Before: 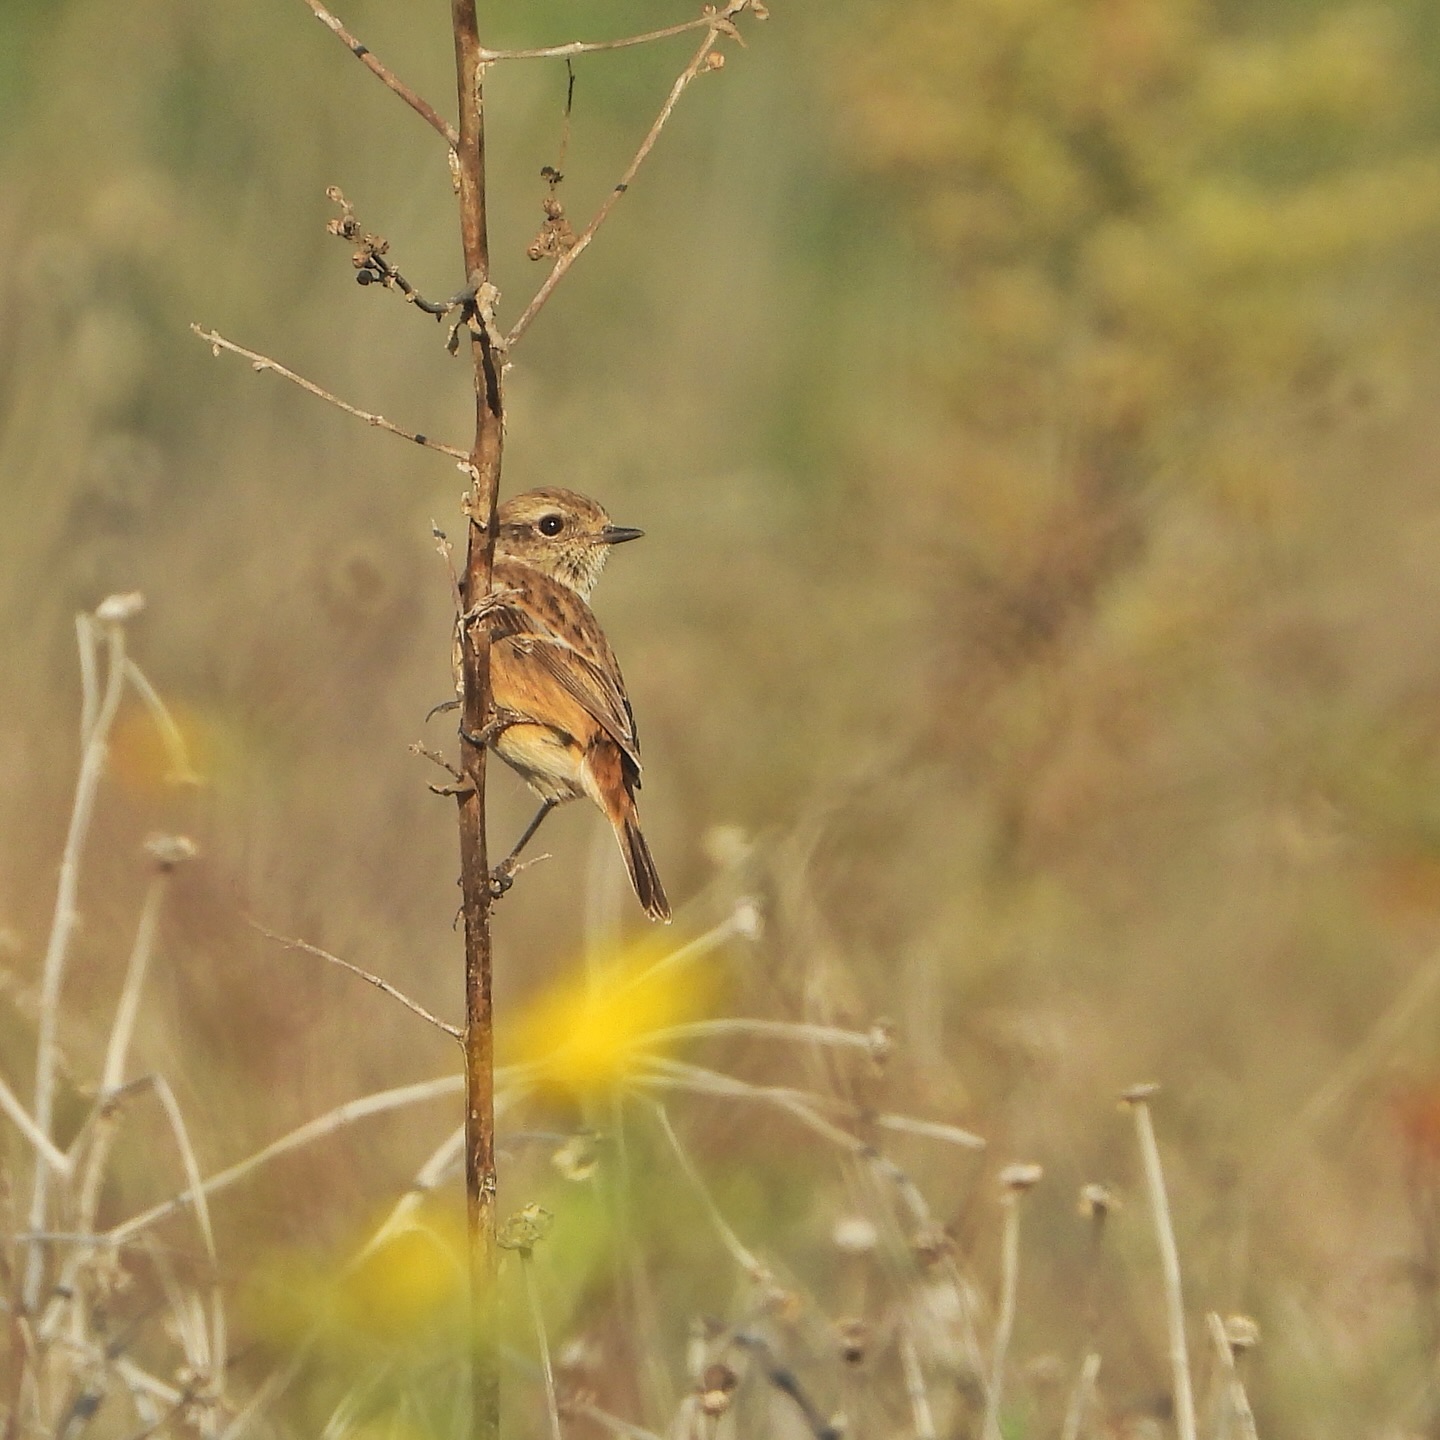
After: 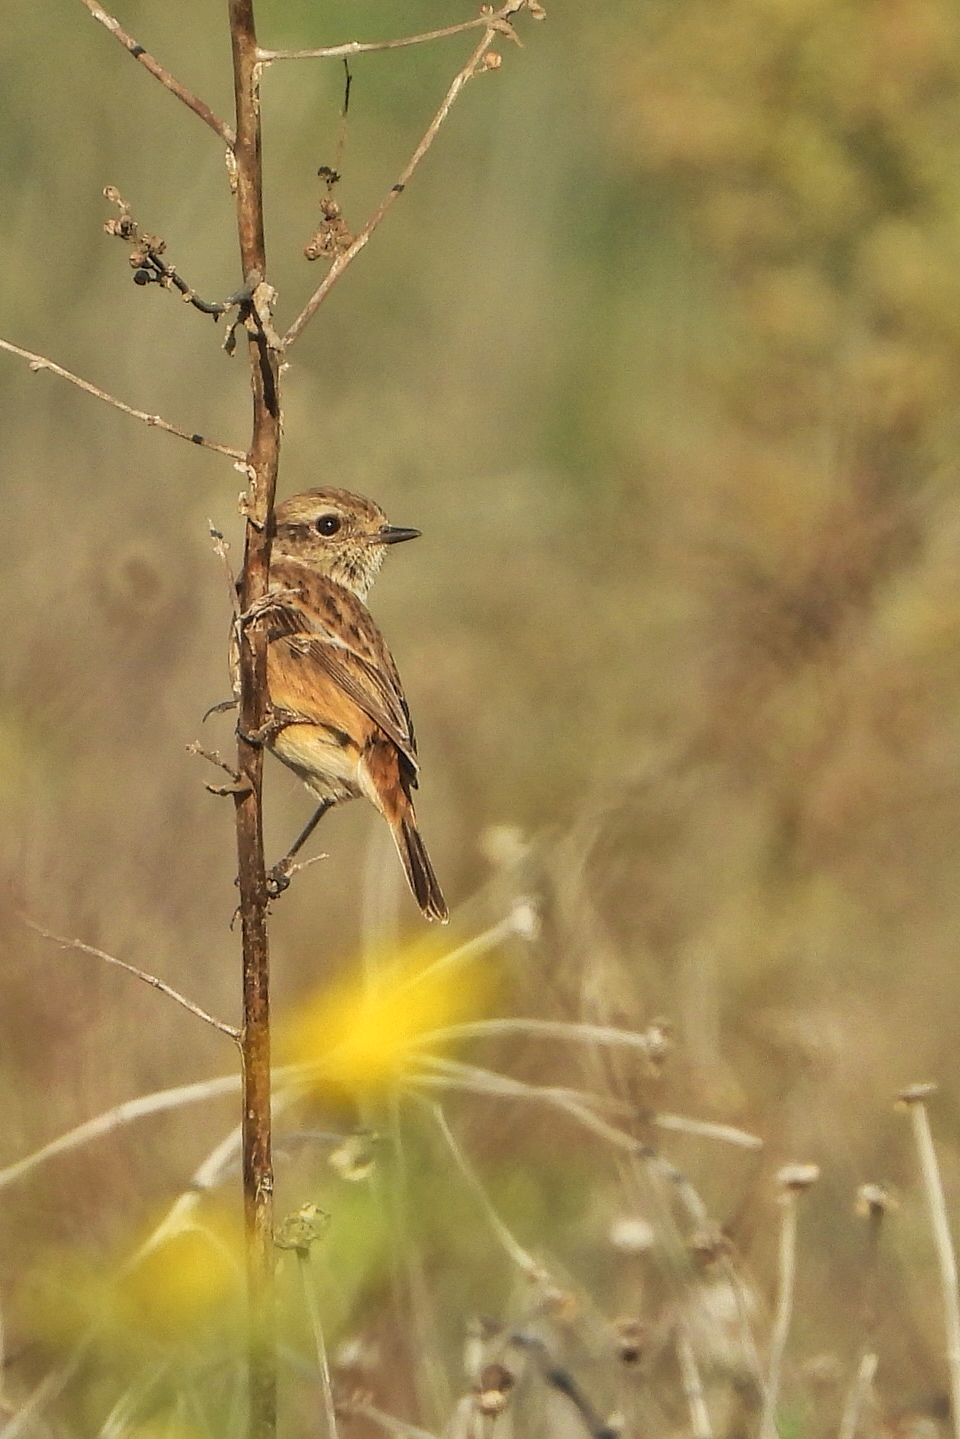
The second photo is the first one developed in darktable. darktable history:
local contrast: on, module defaults
shadows and highlights: shadows 20.91, highlights -35.45, soften with gaussian
crop and rotate: left 15.546%, right 17.787%
